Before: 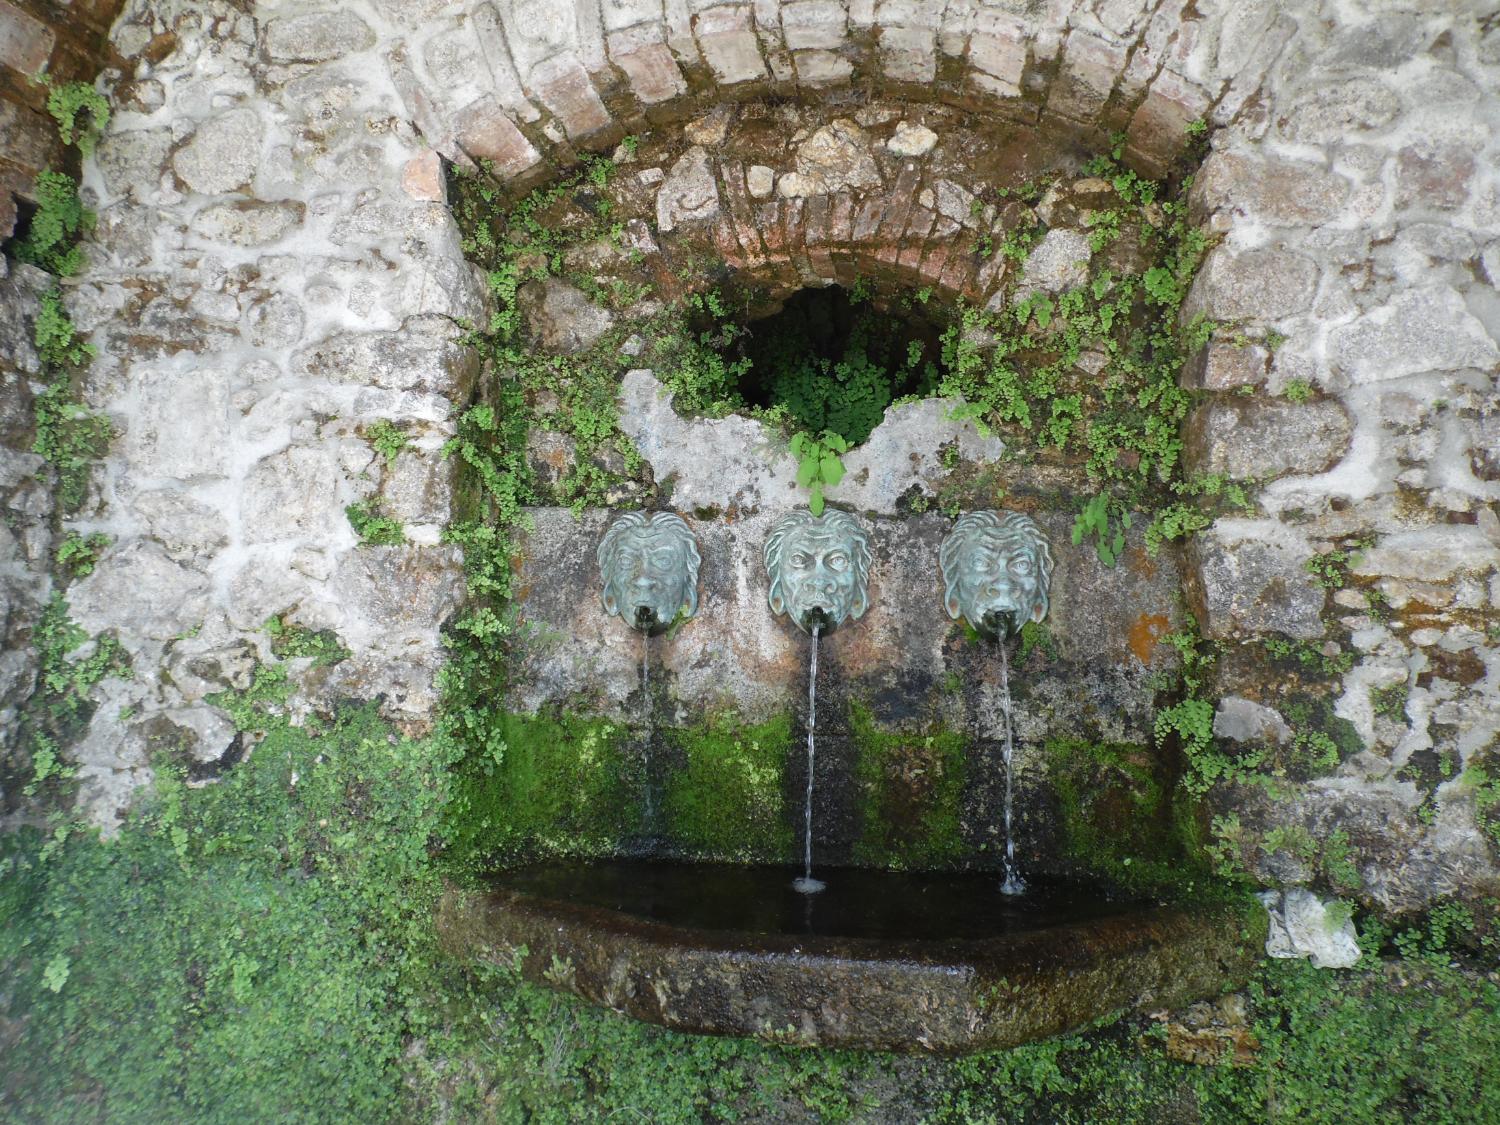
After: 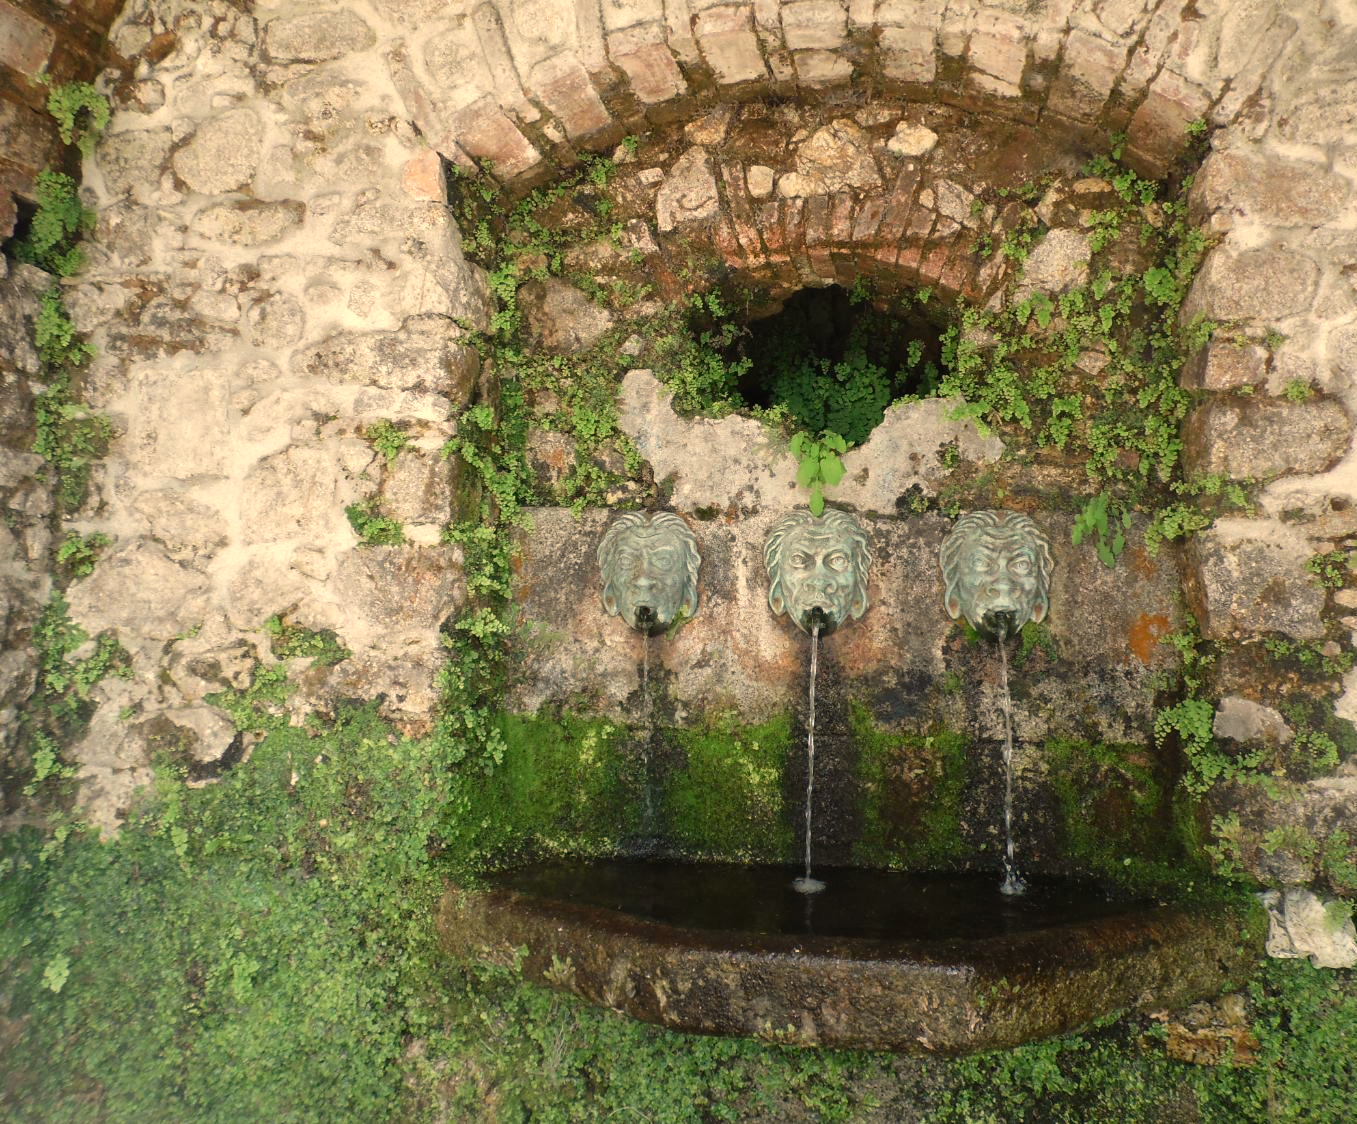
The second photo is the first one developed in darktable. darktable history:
crop: right 9.509%, bottom 0.031%
white balance: red 1.138, green 0.996, blue 0.812
